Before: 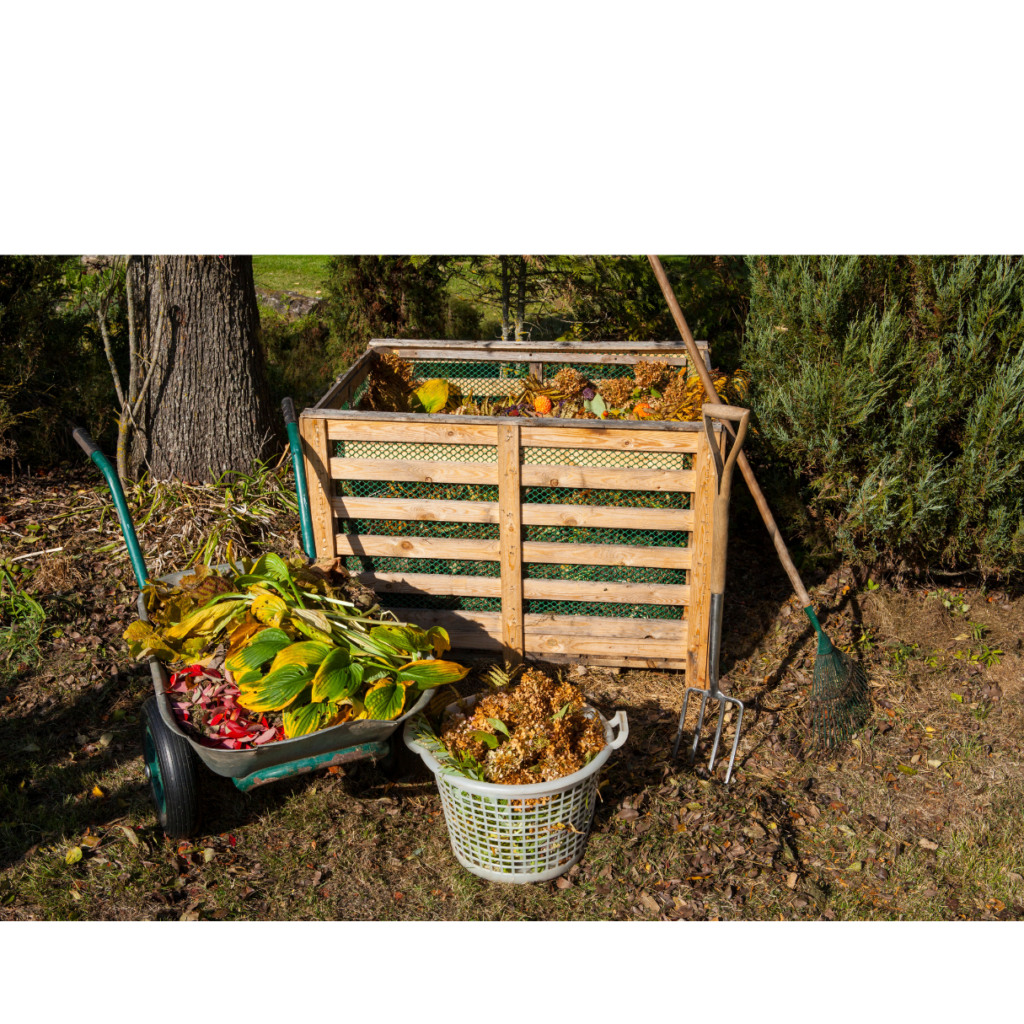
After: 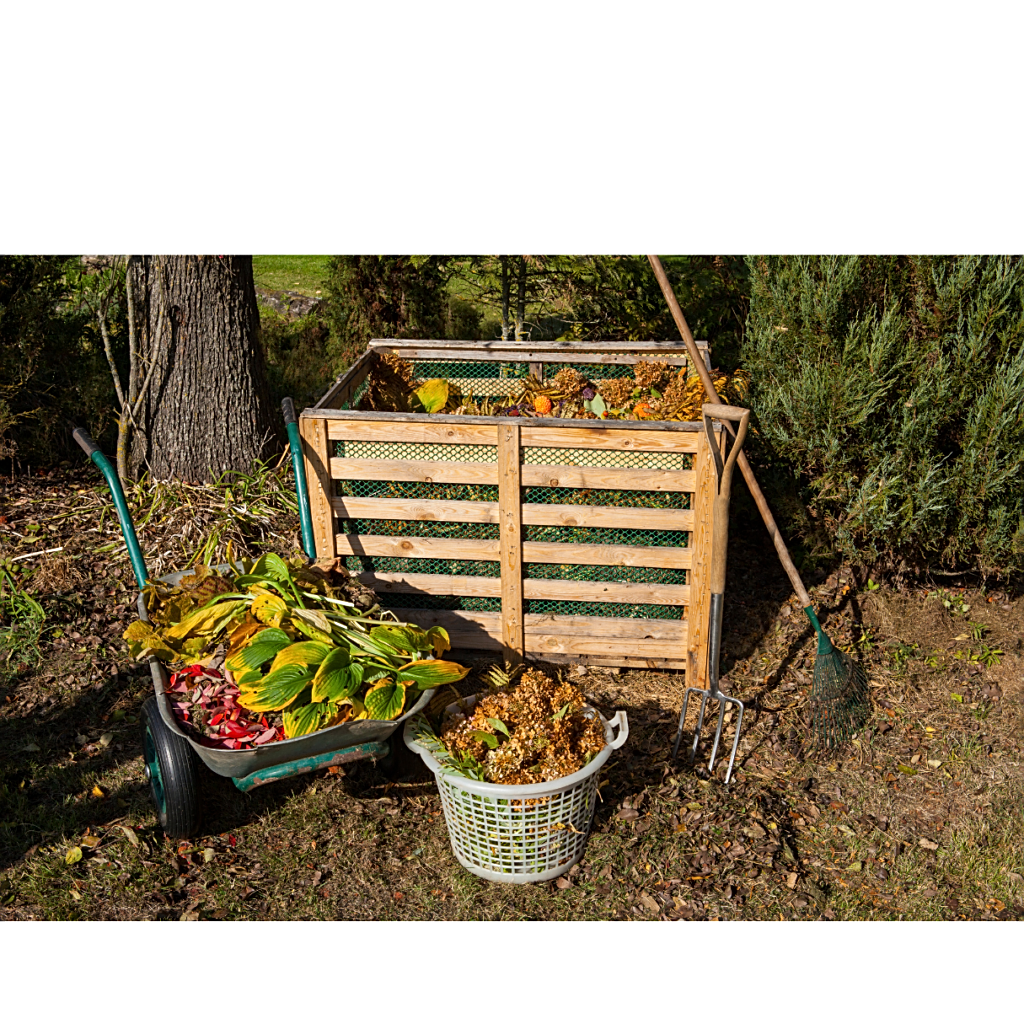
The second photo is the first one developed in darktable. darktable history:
haze removal: strength 0.29, distance 0.25, compatibility mode true, adaptive false
sharpen: on, module defaults
